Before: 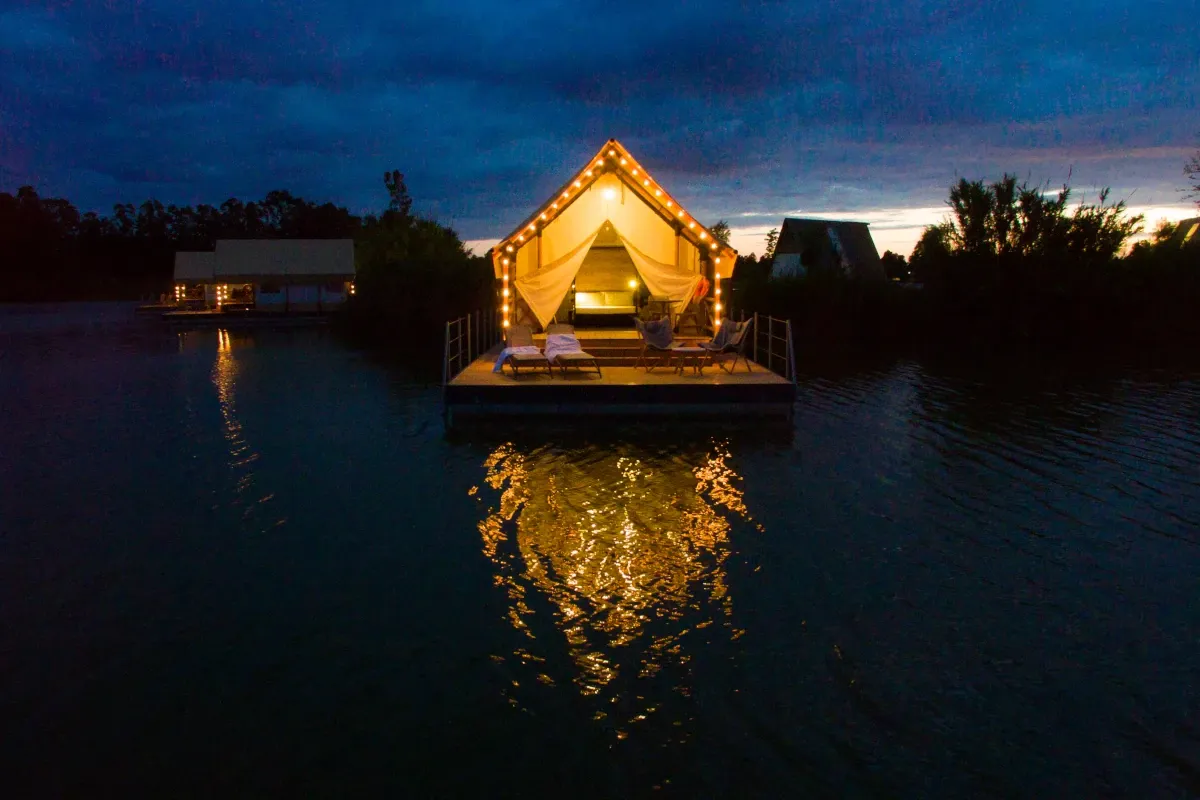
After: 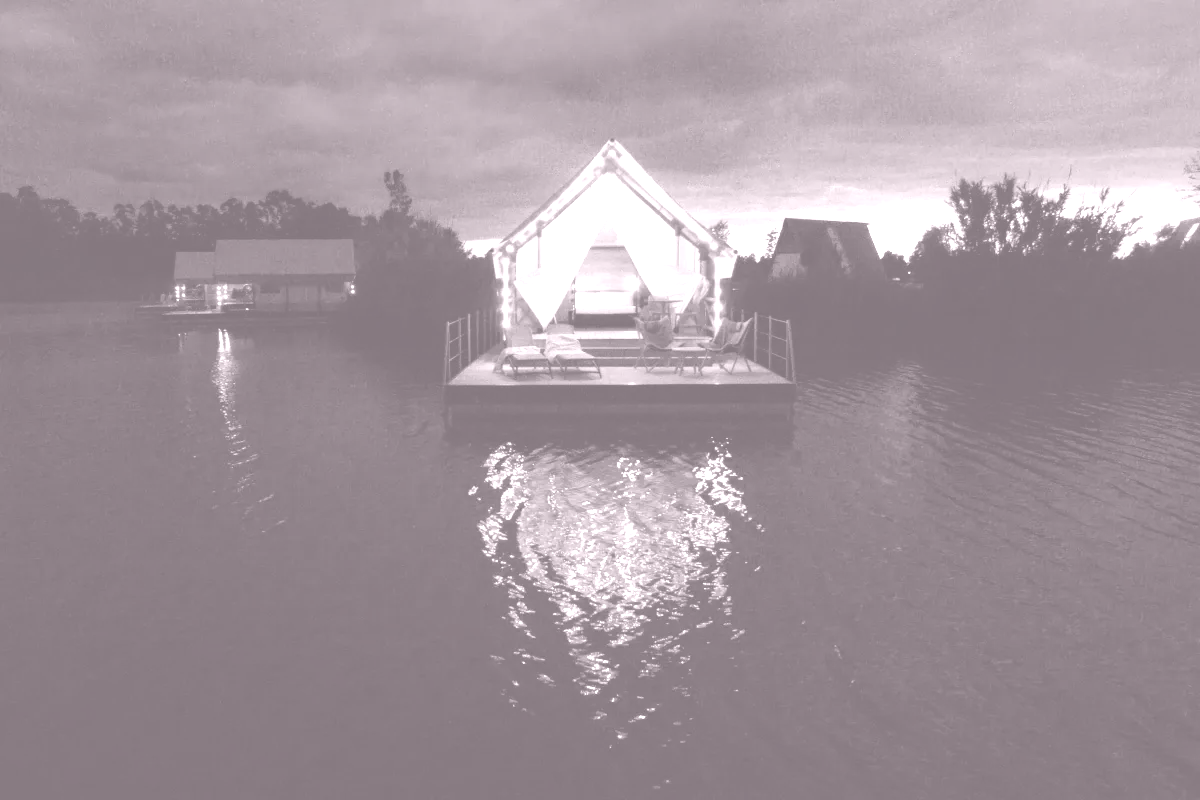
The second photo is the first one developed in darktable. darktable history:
exposure: exposure -0.021 EV, compensate highlight preservation false
colorize: hue 25.2°, saturation 83%, source mix 82%, lightness 79%, version 1
contrast brightness saturation: saturation -0.05
